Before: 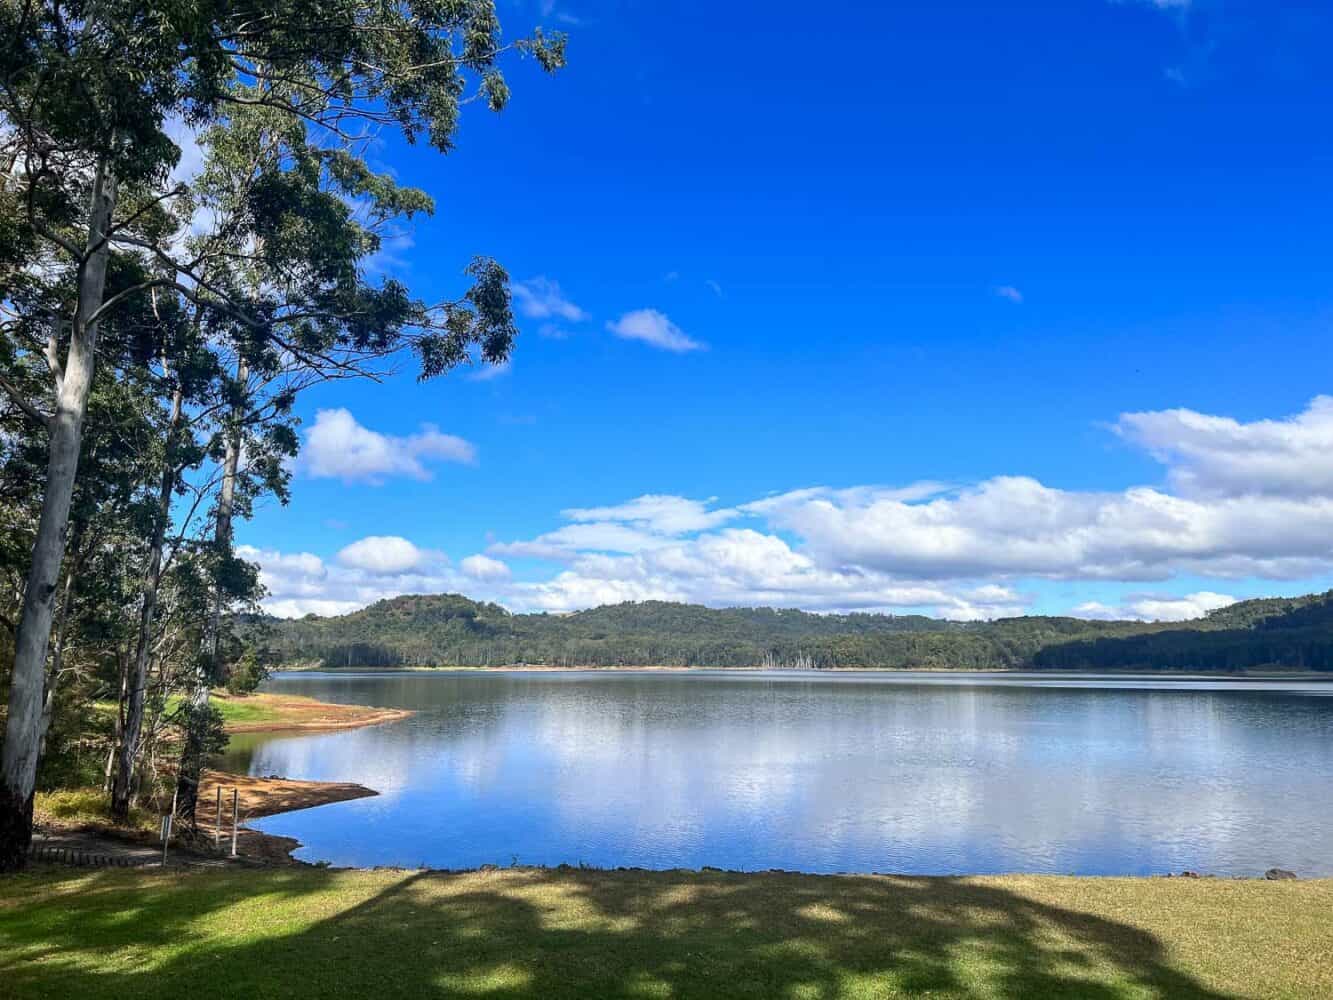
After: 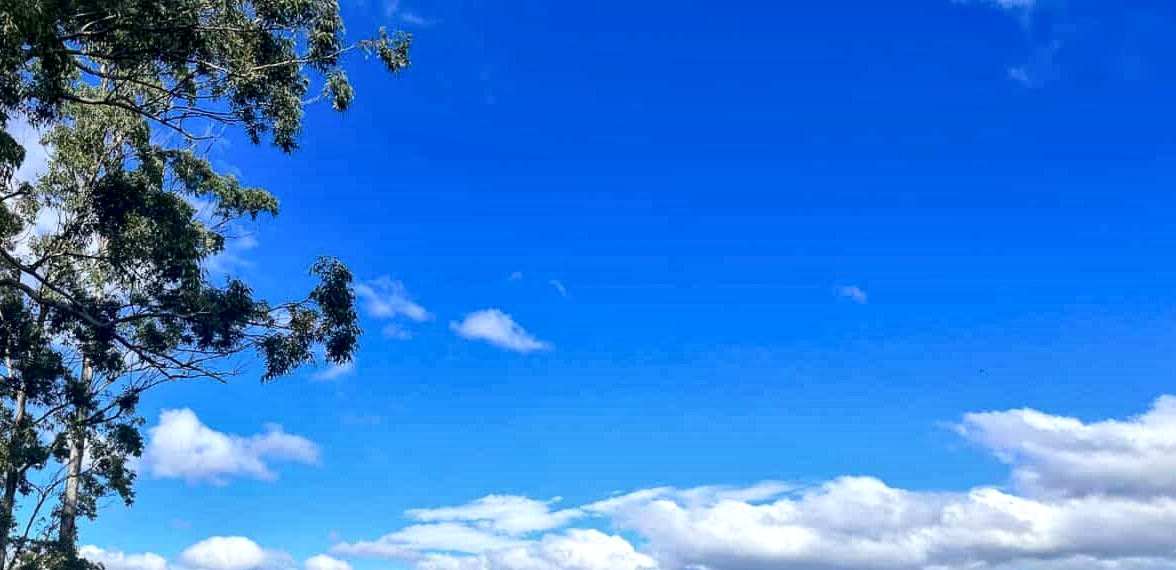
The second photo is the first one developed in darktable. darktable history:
crop and rotate: left 11.77%, bottom 42.98%
local contrast: mode bilateral grid, contrast 26, coarseness 46, detail 152%, midtone range 0.2
